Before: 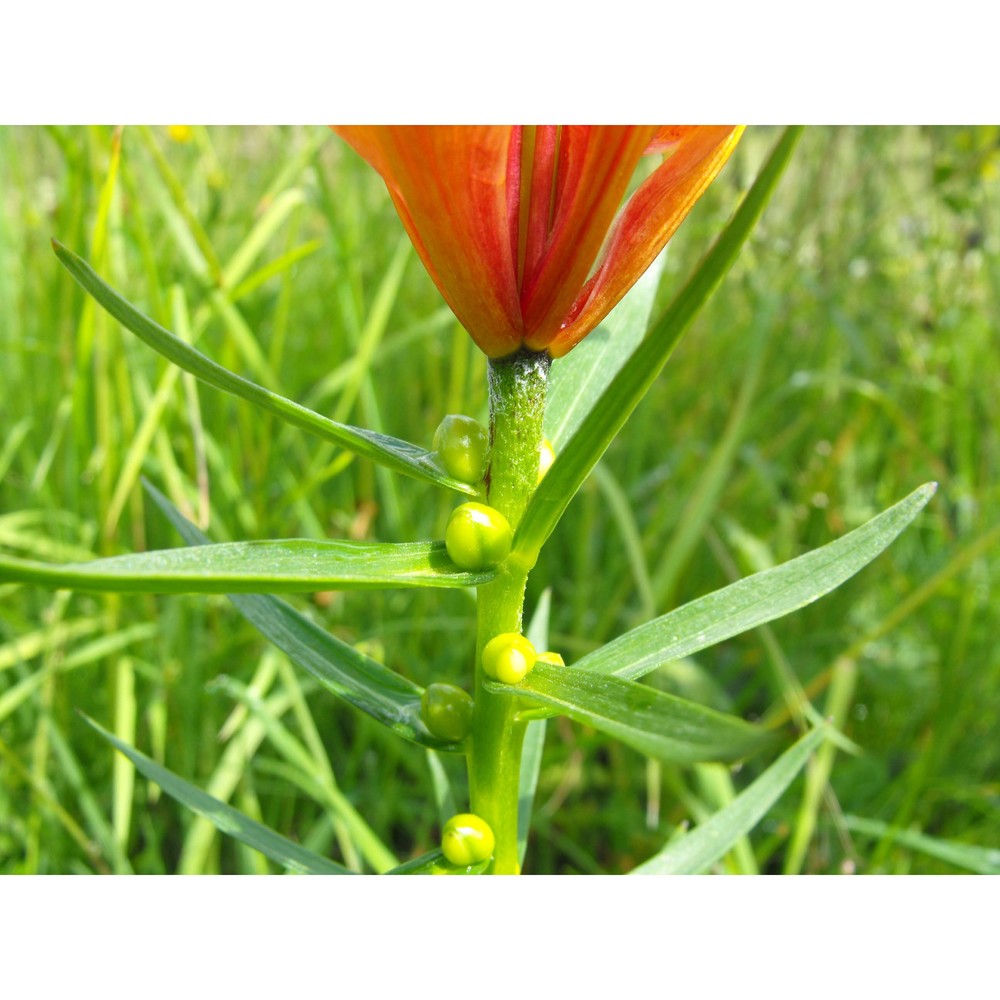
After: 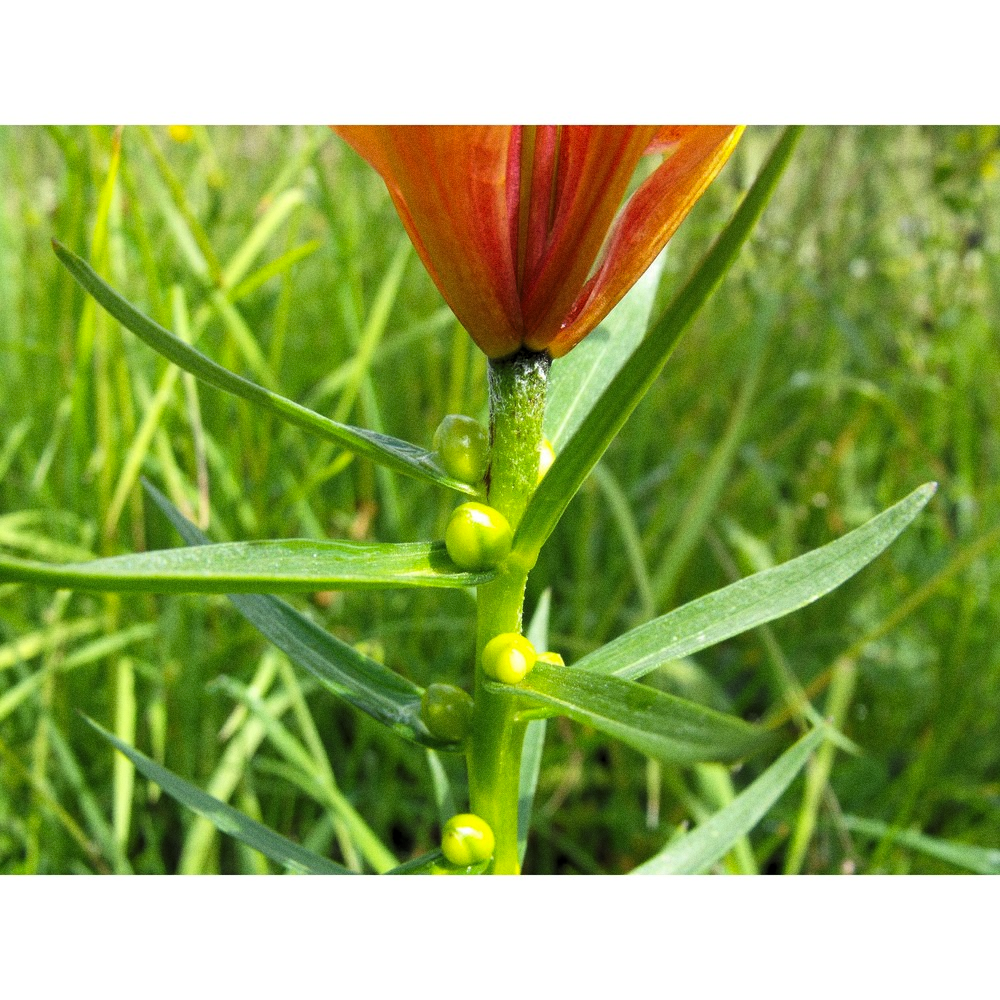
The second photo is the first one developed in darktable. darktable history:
contrast brightness saturation: contrast -0.02, brightness -0.01, saturation 0.03
grain: coarseness 0.09 ISO
levels: mode automatic, black 0.023%, white 99.97%, levels [0.062, 0.494, 0.925]
